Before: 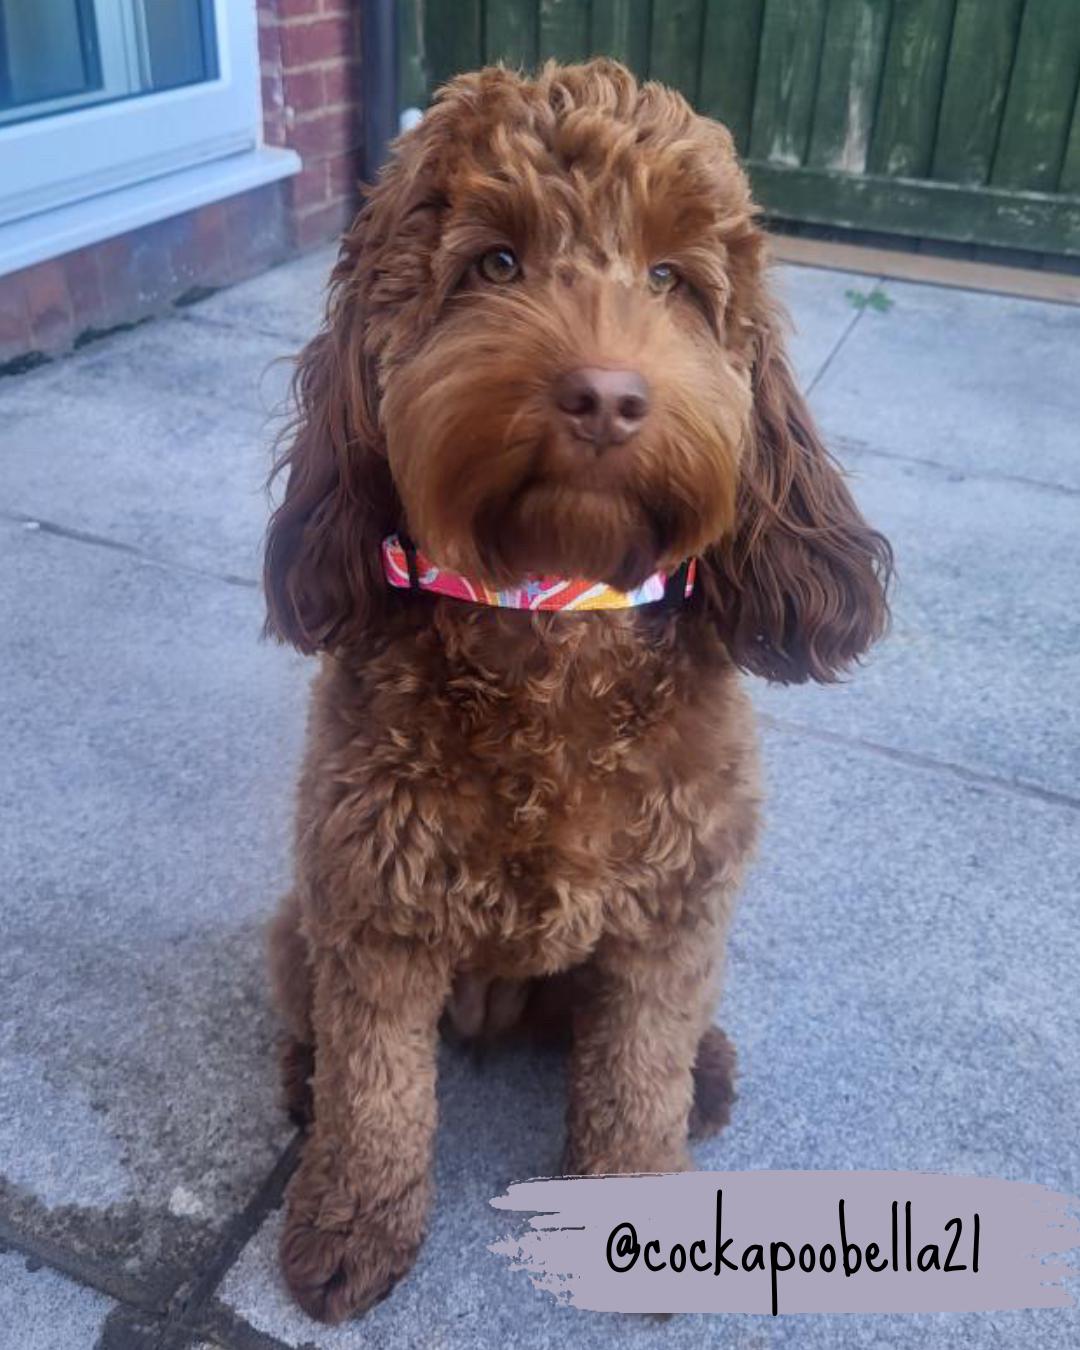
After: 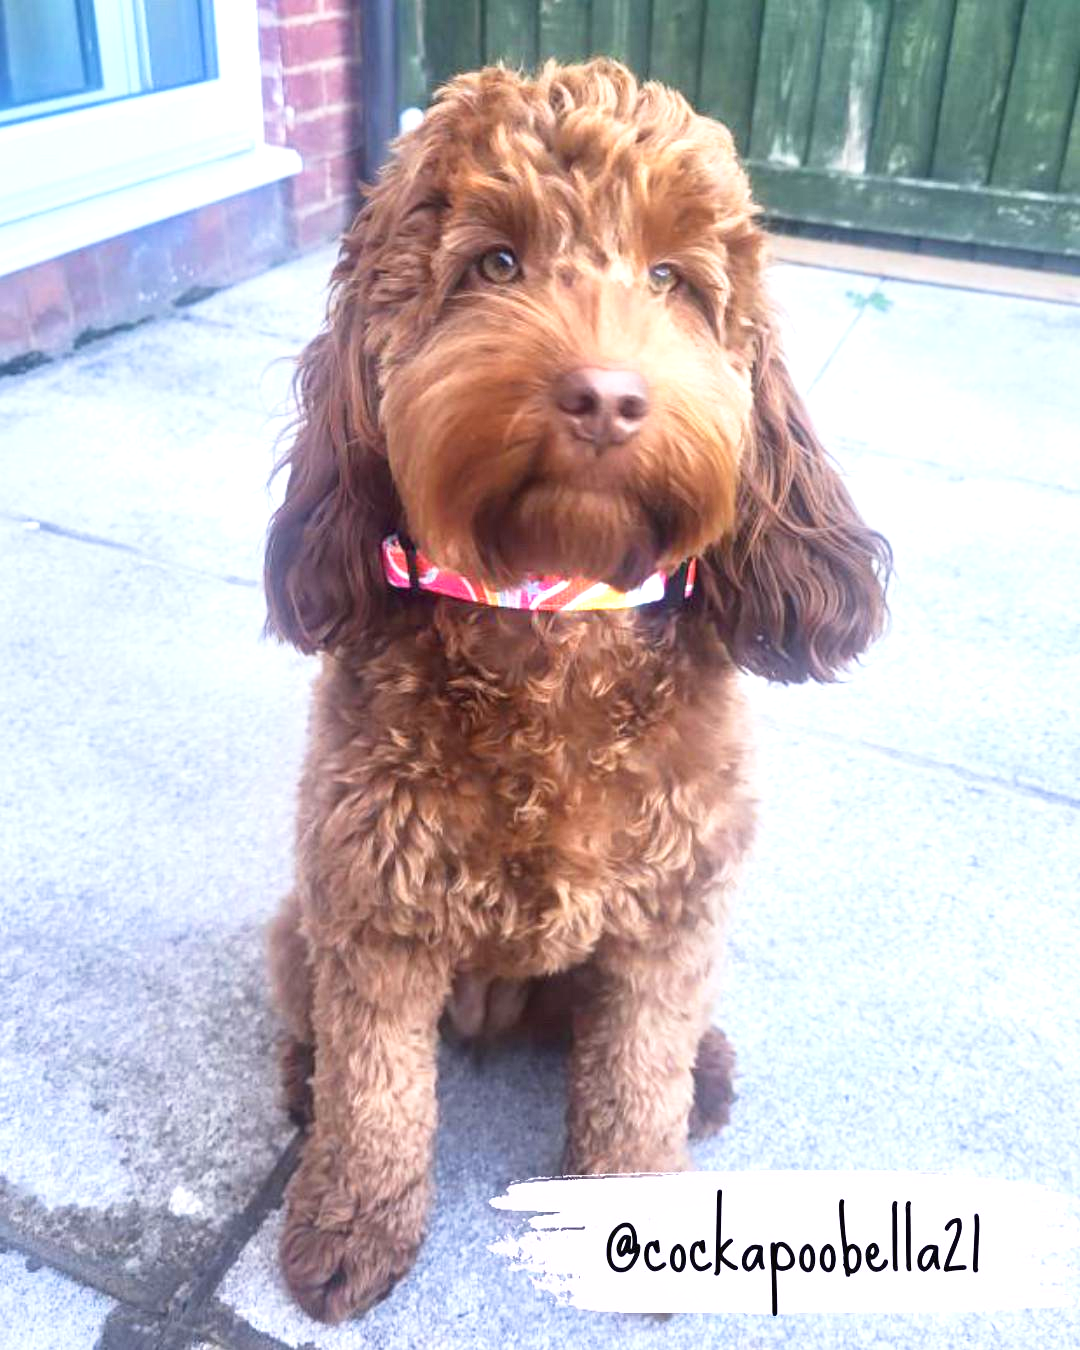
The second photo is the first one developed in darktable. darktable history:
contrast equalizer: octaves 7, y [[0.6 ×6], [0.55 ×6], [0 ×6], [0 ×6], [0 ×6]], mix -0.2
tone curve: curves: ch0 [(0, 0) (0.003, 0.003) (0.011, 0.012) (0.025, 0.026) (0.044, 0.047) (0.069, 0.073) (0.1, 0.105) (0.136, 0.143) (0.177, 0.187) (0.224, 0.237) (0.277, 0.293) (0.335, 0.354) (0.399, 0.422) (0.468, 0.495) (0.543, 0.574) (0.623, 0.659) (0.709, 0.749) (0.801, 0.846) (0.898, 0.932) (1, 1)], preserve colors none
exposure: black level correction 0, exposure 1.4 EV, compensate highlight preservation false
